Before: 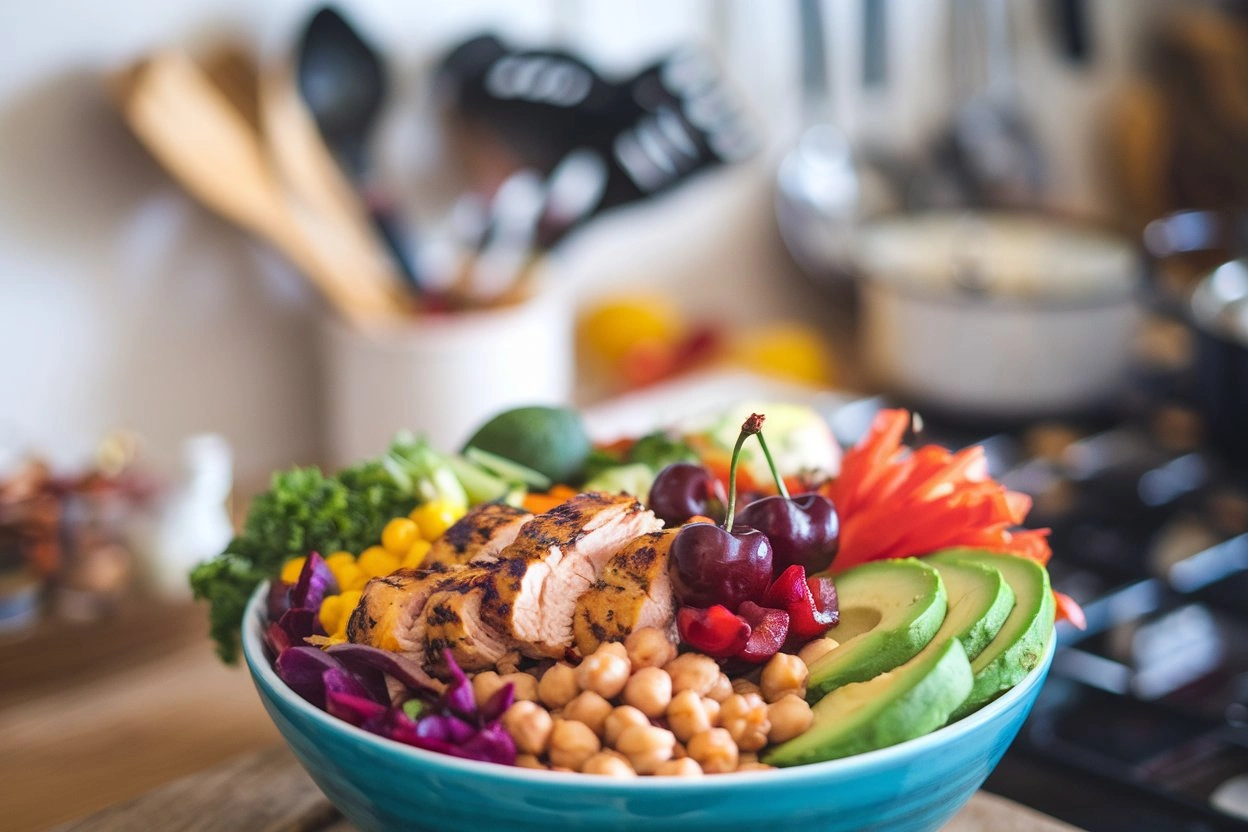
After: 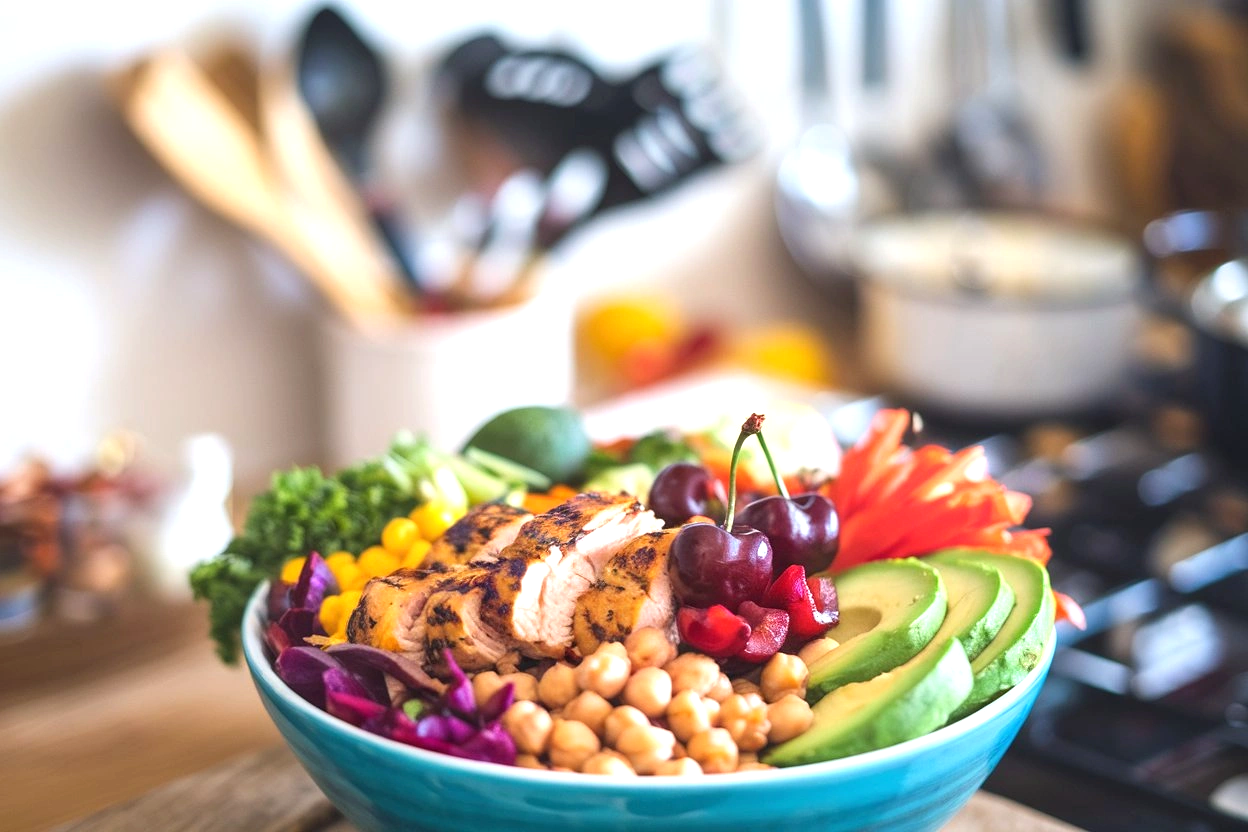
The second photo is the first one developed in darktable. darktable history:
white balance: emerald 1
exposure: exposure 0.636 EV, compensate highlight preservation false
